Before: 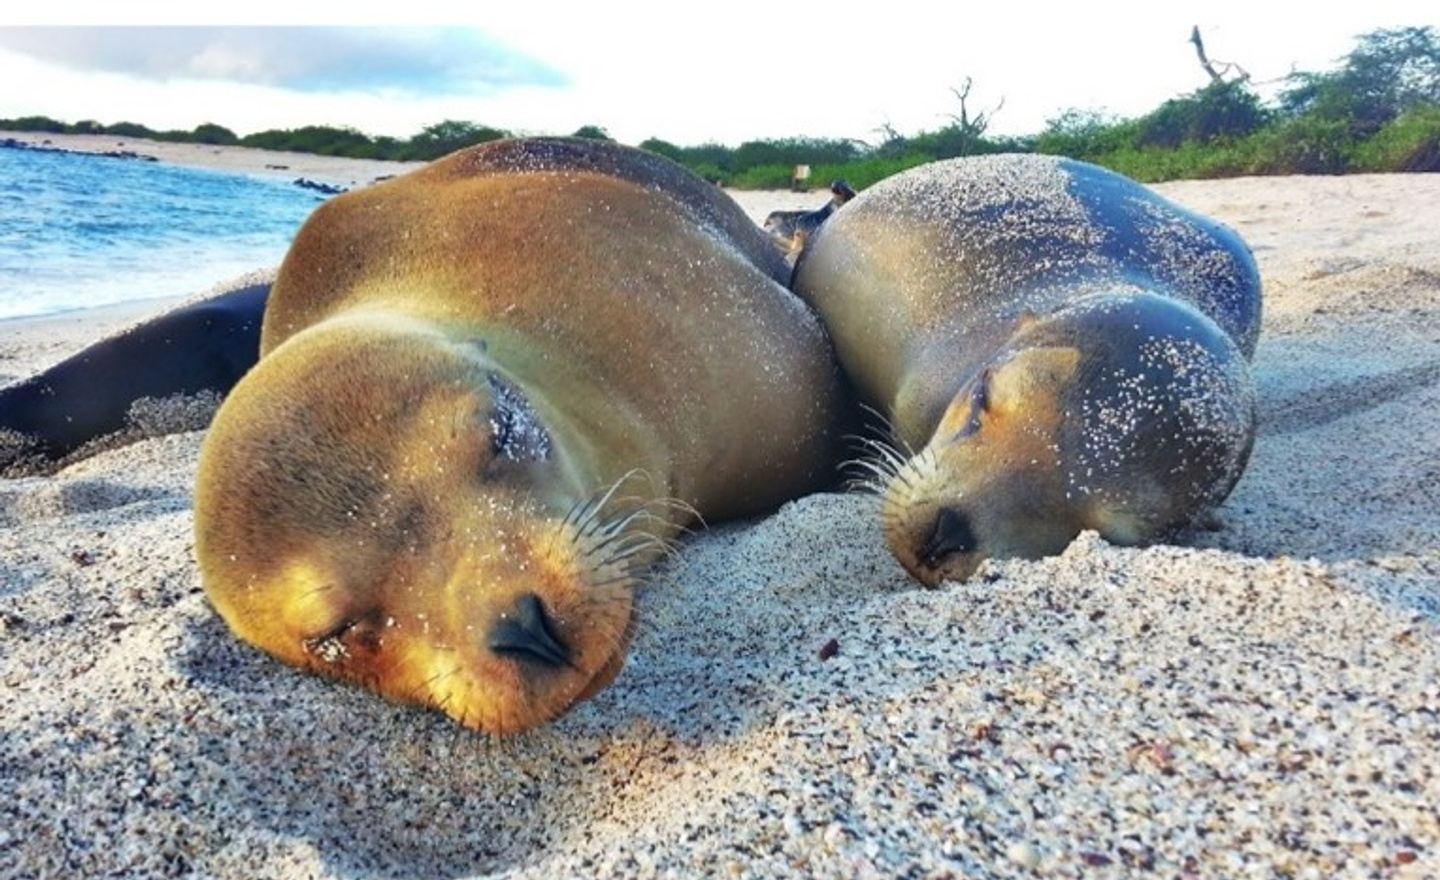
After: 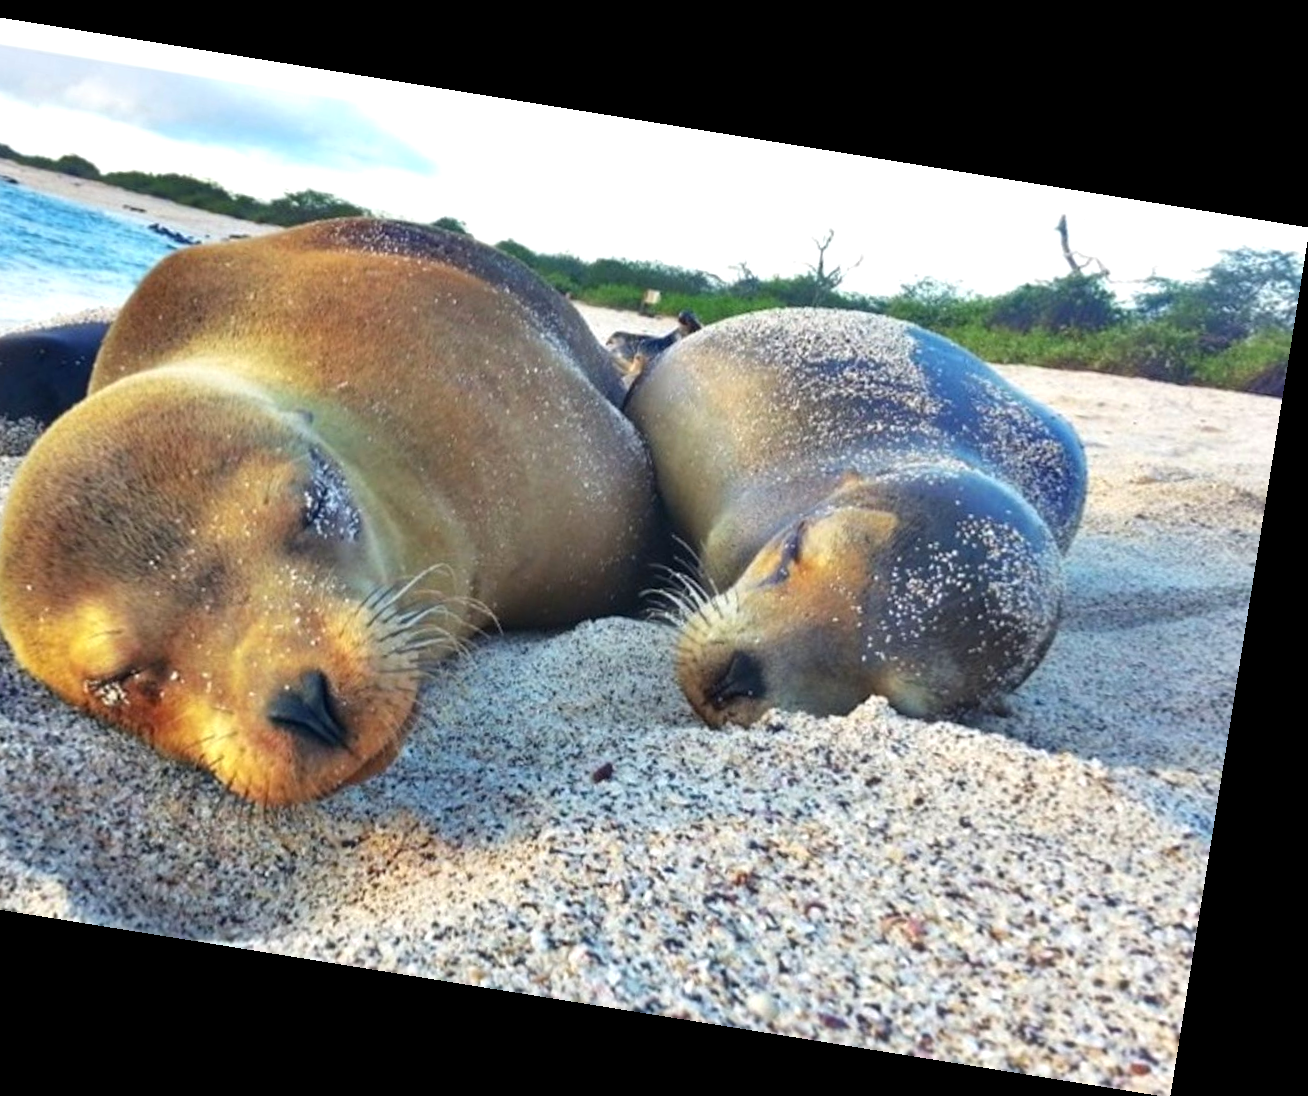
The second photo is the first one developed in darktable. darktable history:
crop: left 16.145%
exposure: exposure 0.207 EV, compensate highlight preservation false
rotate and perspective: rotation 9.12°, automatic cropping off
